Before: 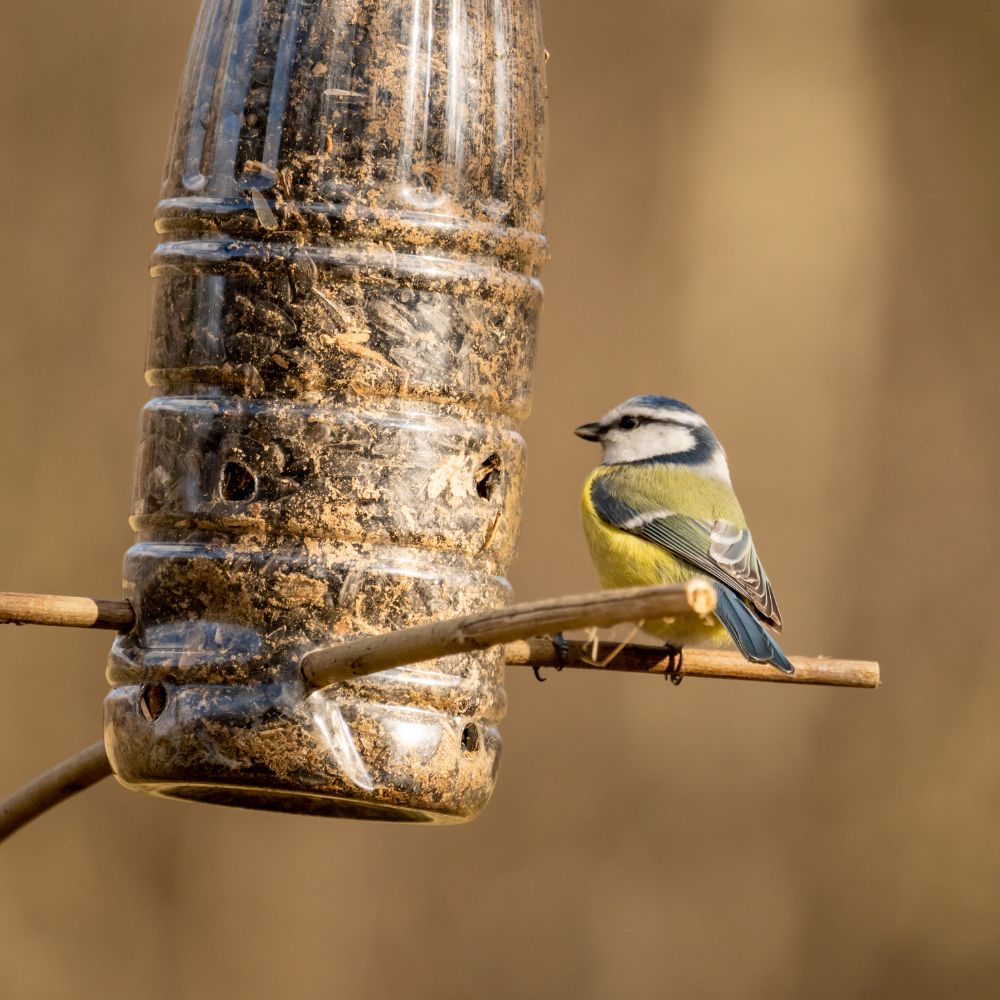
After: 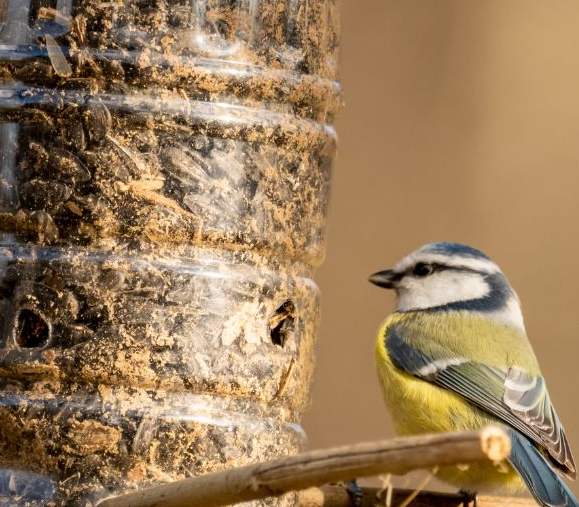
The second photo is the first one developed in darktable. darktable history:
crop: left 20.608%, top 15.365%, right 21.466%, bottom 33.917%
